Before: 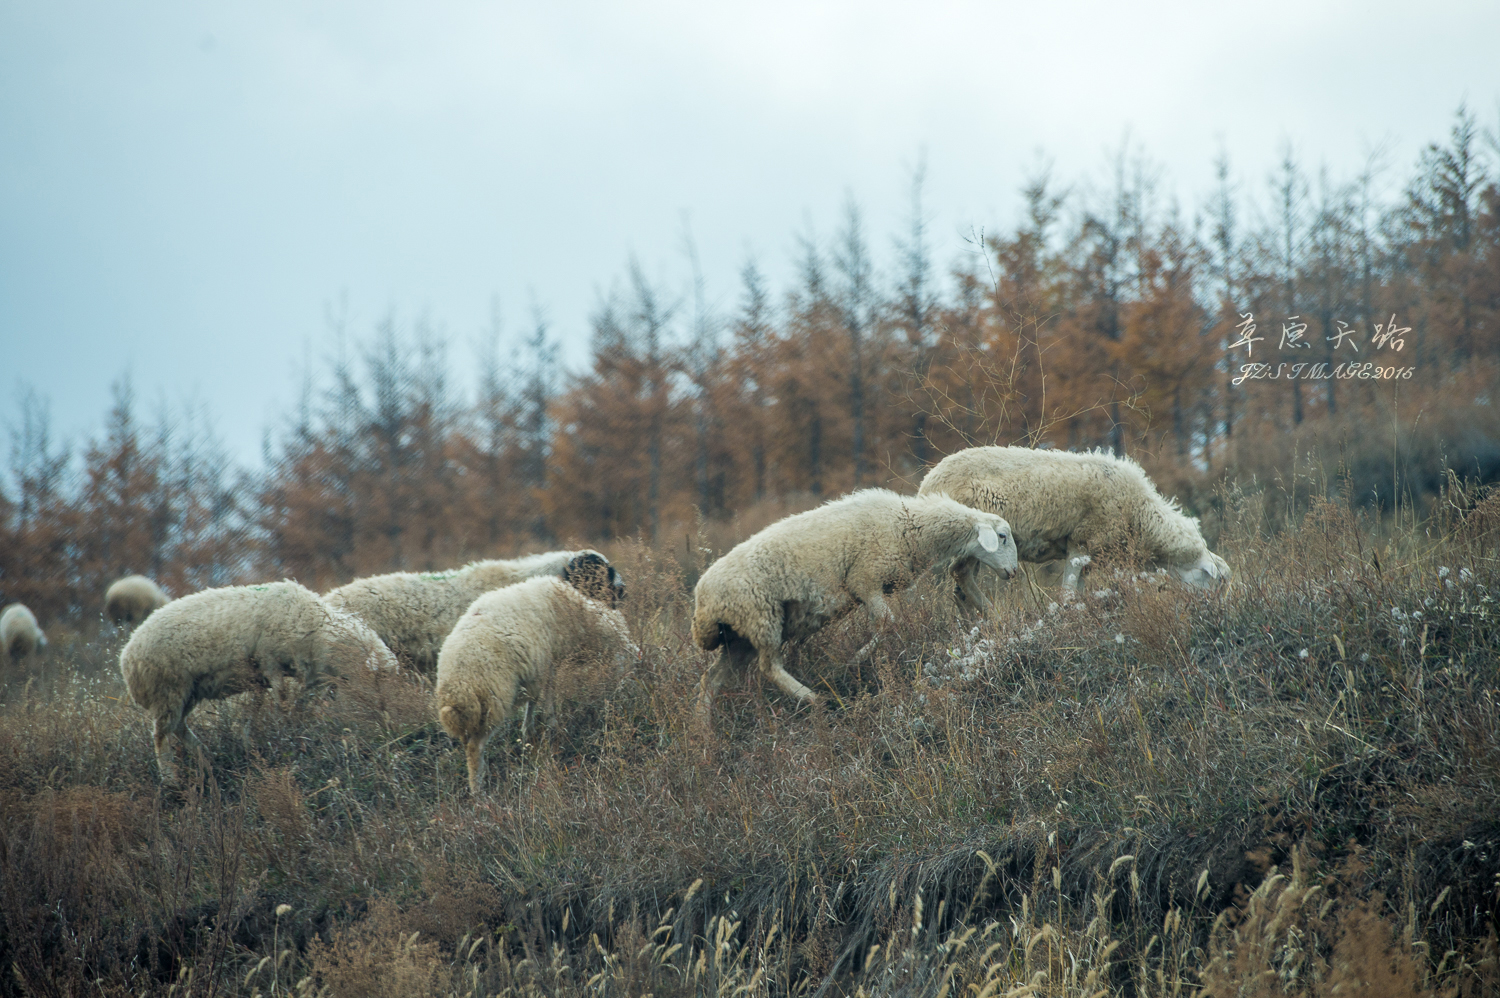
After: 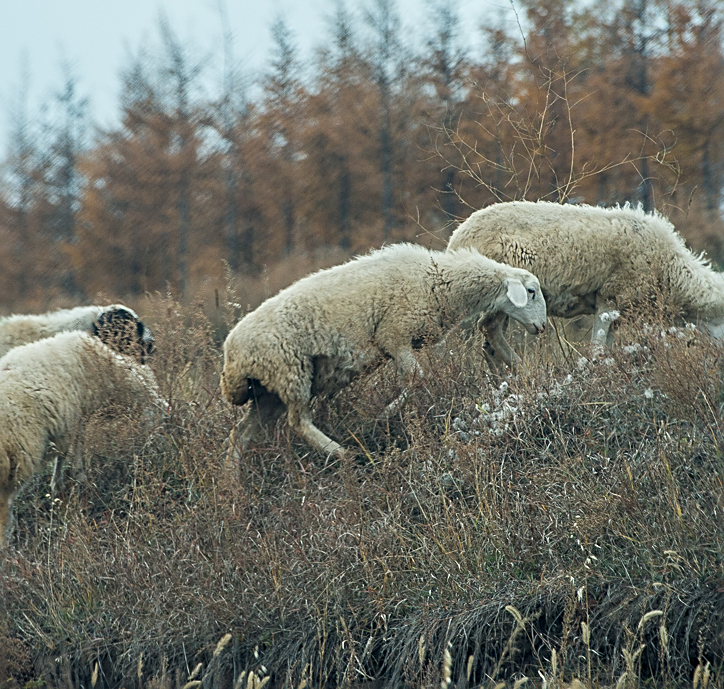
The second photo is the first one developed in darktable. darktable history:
sharpen: radius 2.596, amount 0.684
crop: left 31.415%, top 24.612%, right 20.253%, bottom 6.268%
